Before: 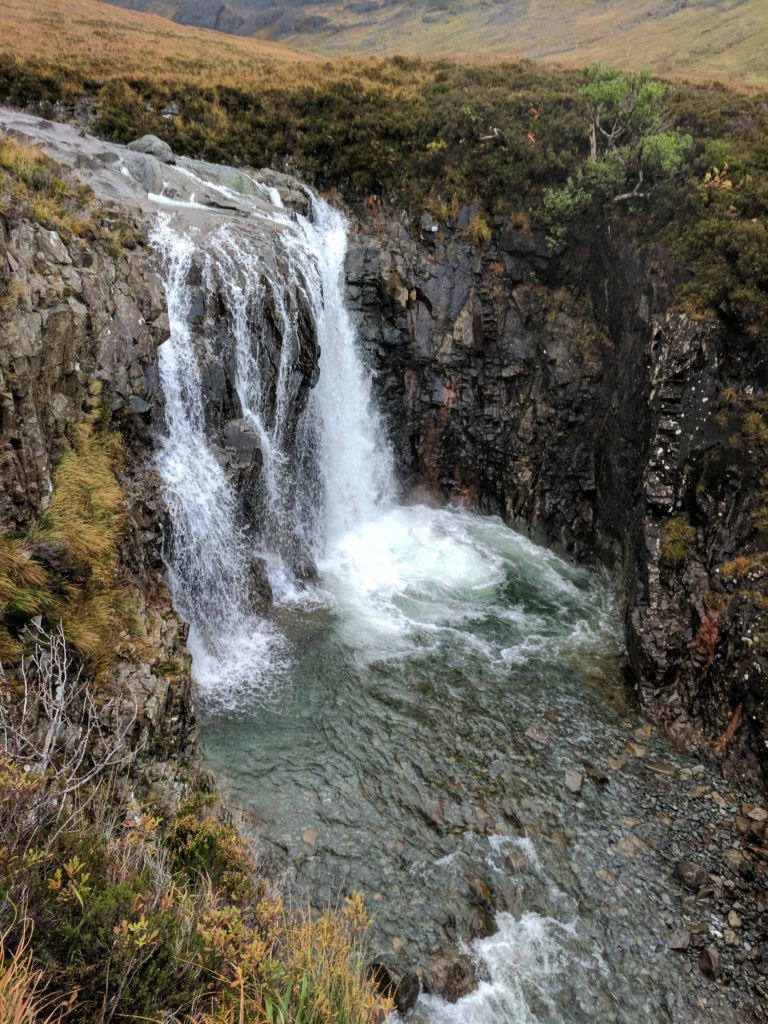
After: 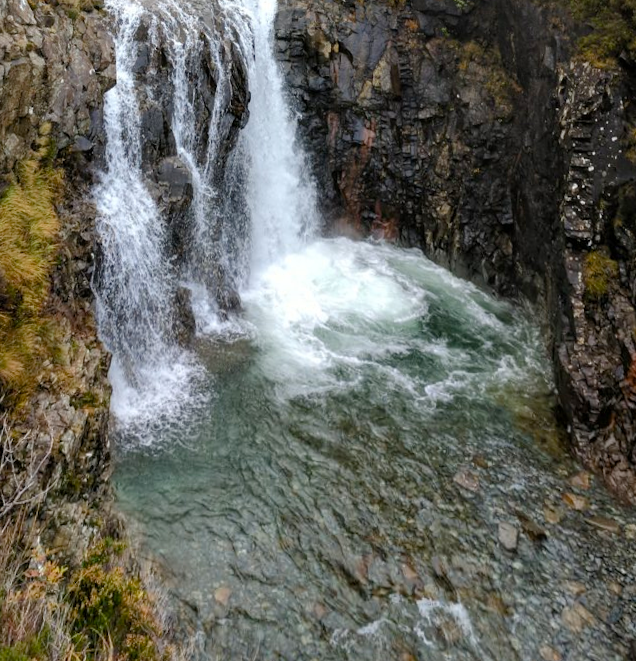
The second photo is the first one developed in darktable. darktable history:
color balance rgb: perceptual saturation grading › global saturation 20%, perceptual saturation grading › highlights -25%, perceptual saturation grading › shadows 25%
rotate and perspective: rotation 0.72°, lens shift (vertical) -0.352, lens shift (horizontal) -0.051, crop left 0.152, crop right 0.859, crop top 0.019, crop bottom 0.964
crop: top 16.727%, bottom 16.727%
